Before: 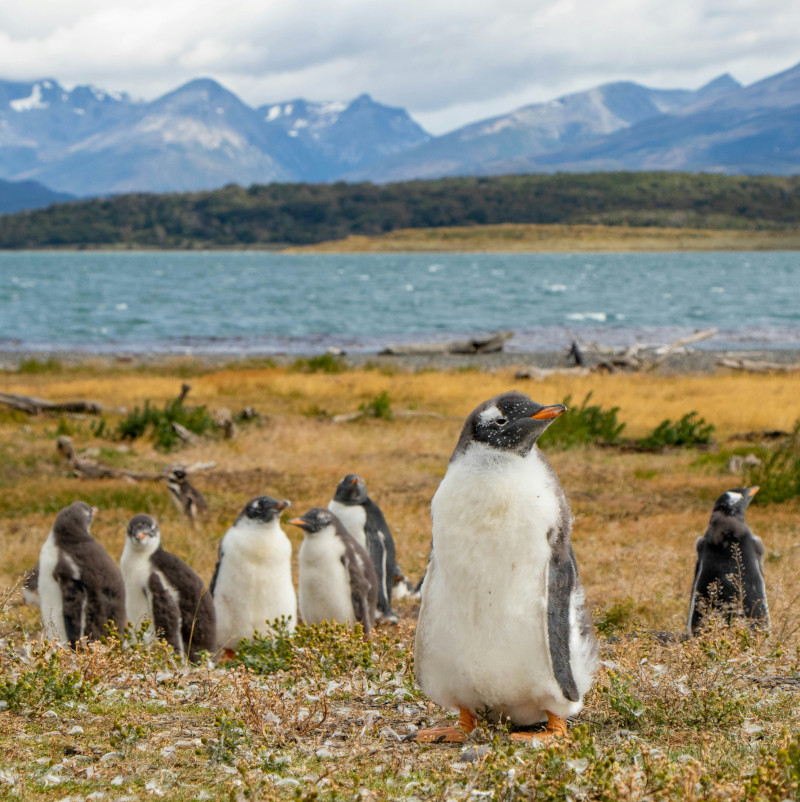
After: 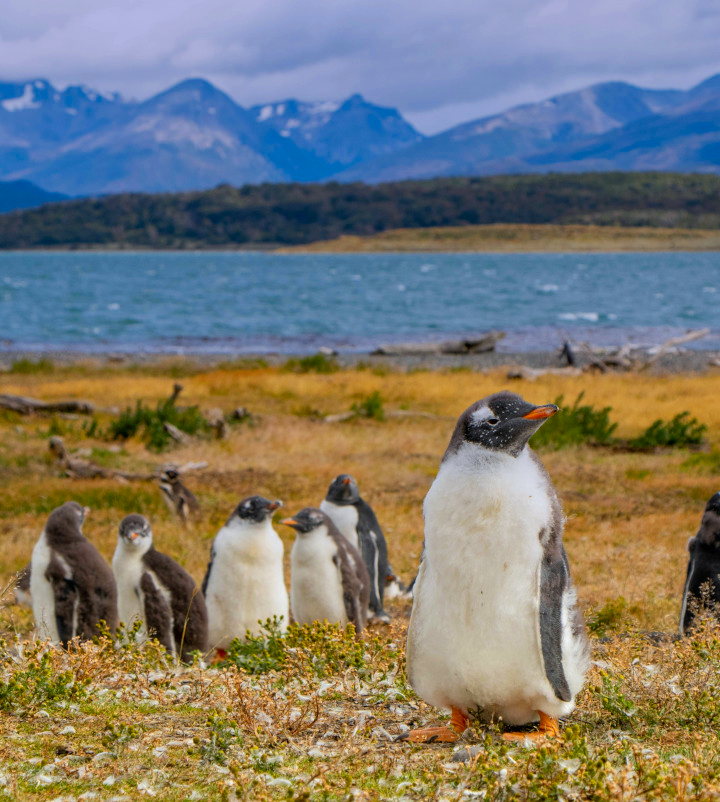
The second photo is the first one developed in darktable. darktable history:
crop and rotate: left 1.088%, right 8.807%
graduated density: hue 238.83°, saturation 50%
color zones: curves: ch0 [(0, 0.613) (0.01, 0.613) (0.245, 0.448) (0.498, 0.529) (0.642, 0.665) (0.879, 0.777) (0.99, 0.613)]; ch1 [(0, 0) (0.143, 0) (0.286, 0) (0.429, 0) (0.571, 0) (0.714, 0) (0.857, 0)], mix -131.09%
